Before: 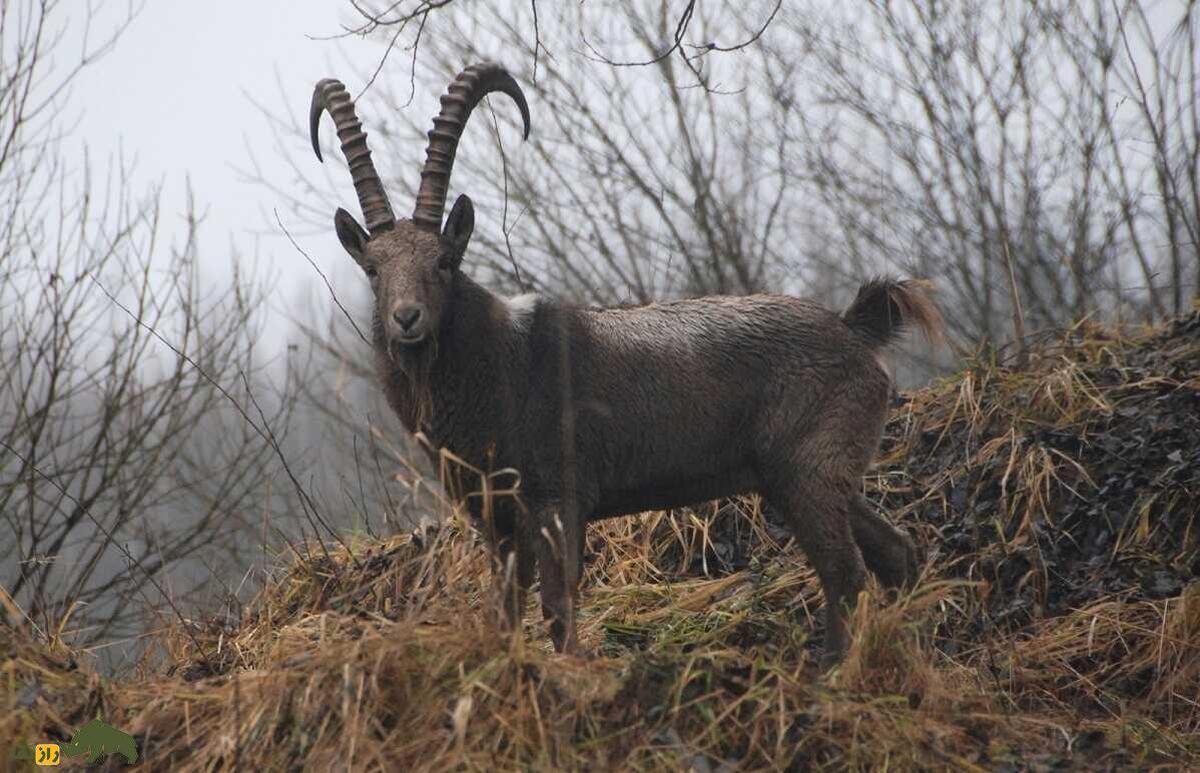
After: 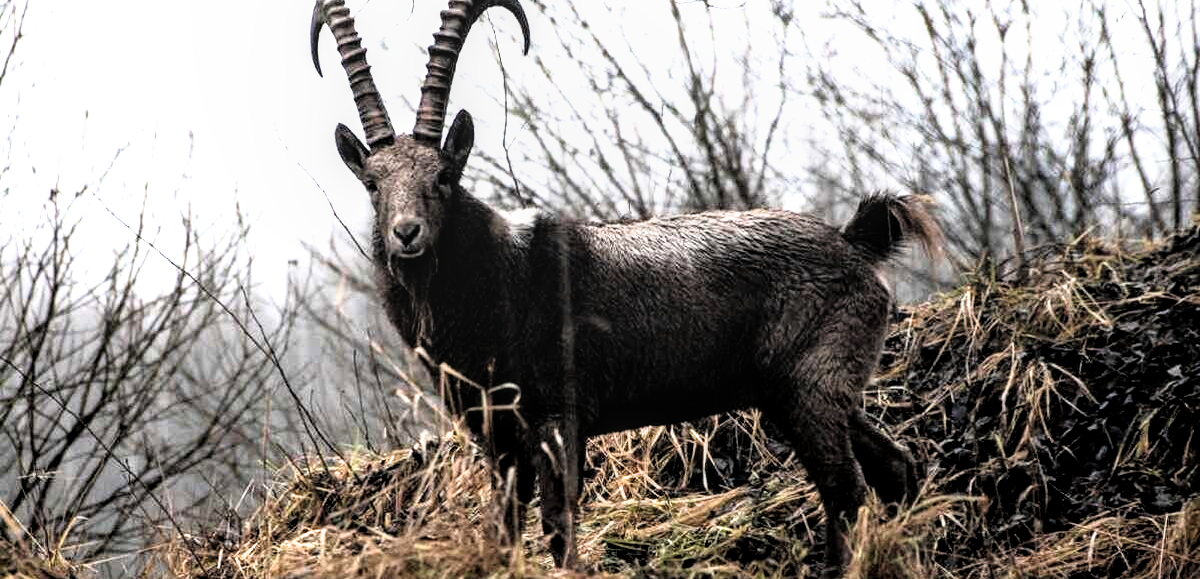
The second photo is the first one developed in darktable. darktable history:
local contrast: detail 130%
crop: top 11.038%, bottom 13.962%
exposure: black level correction 0, exposure 0.5 EV, compensate highlight preservation false
filmic rgb: black relative exposure -3.63 EV, white relative exposure 2.16 EV, hardness 3.62
tone equalizer: -8 EV -0.417 EV, -7 EV -0.389 EV, -6 EV -0.333 EV, -5 EV -0.222 EV, -3 EV 0.222 EV, -2 EV 0.333 EV, -1 EV 0.389 EV, +0 EV 0.417 EV, edges refinement/feathering 500, mask exposure compensation -1.57 EV, preserve details no
